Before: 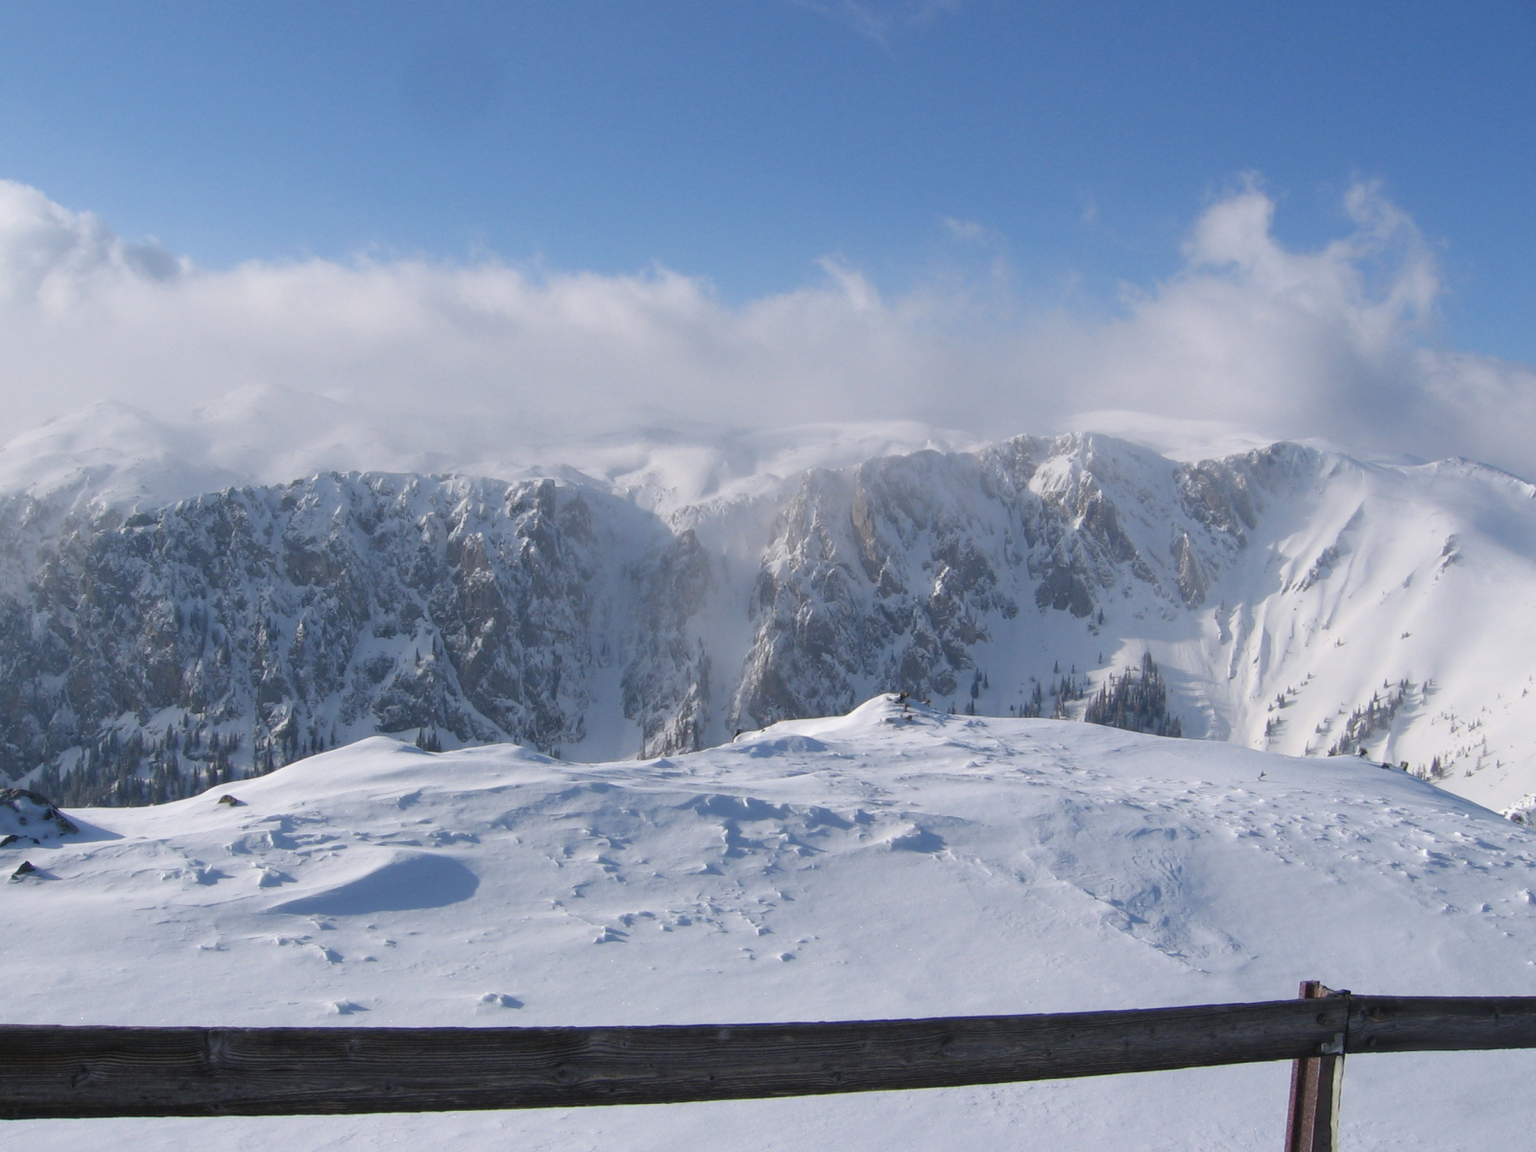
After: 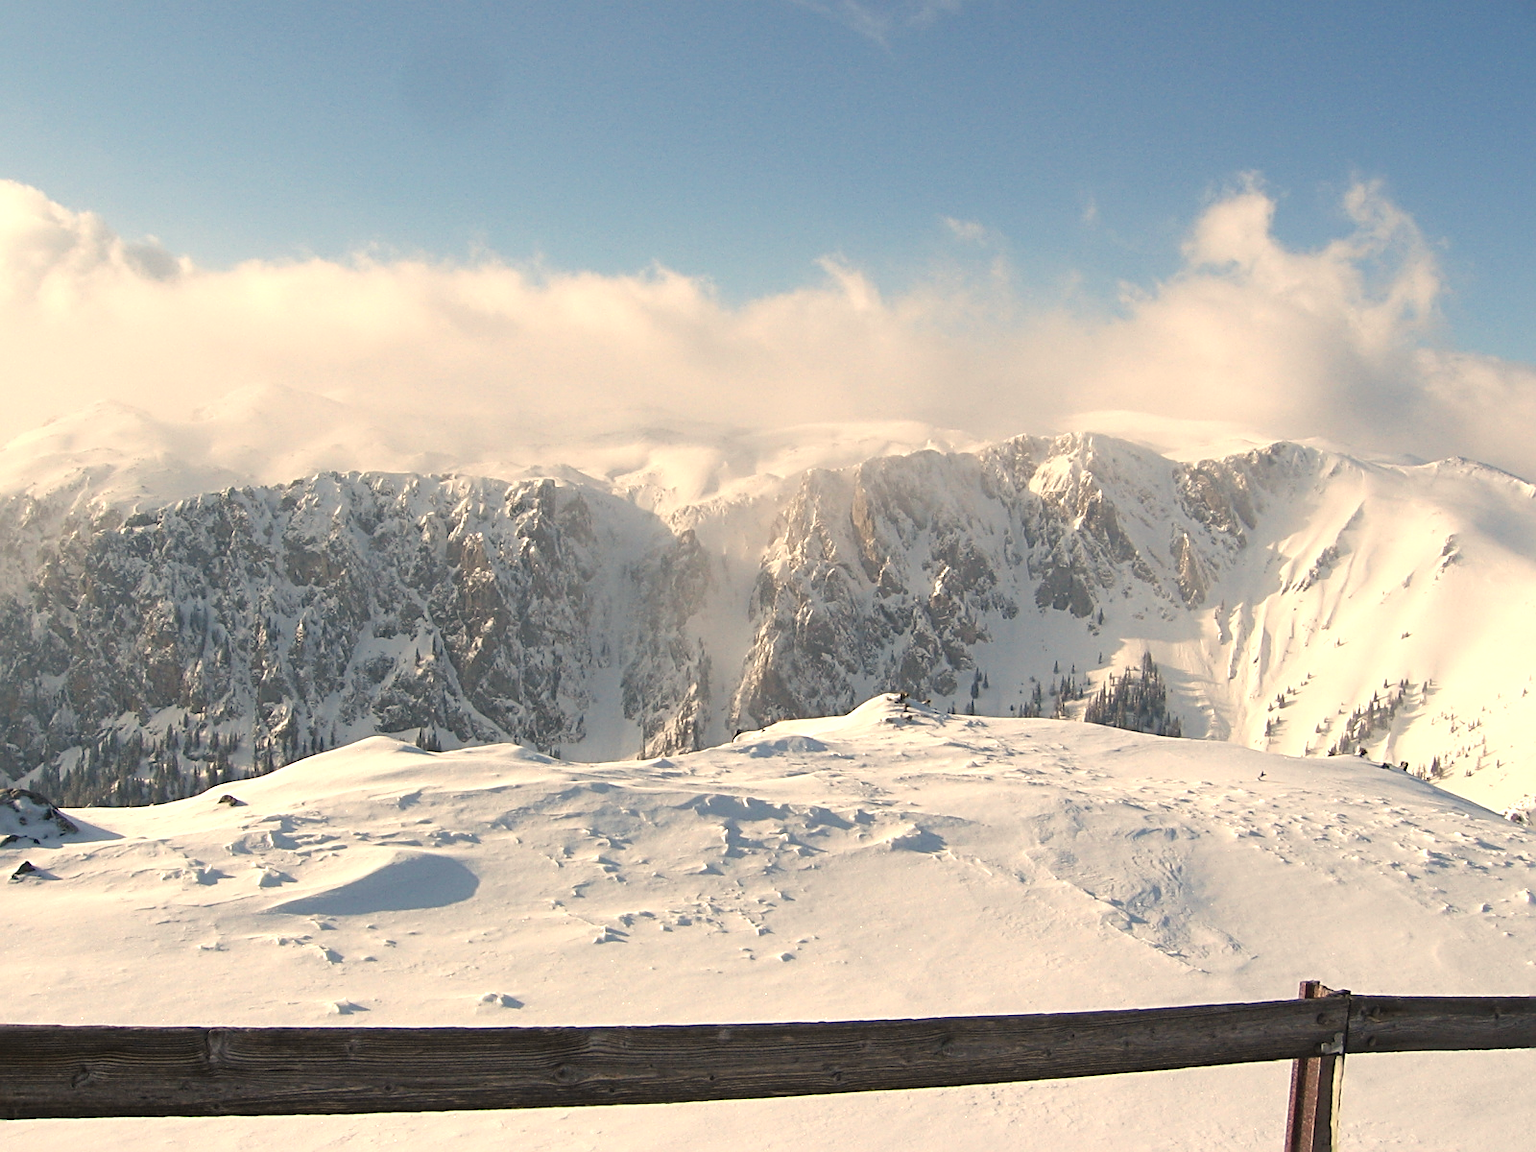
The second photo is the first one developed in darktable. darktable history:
white balance: red 1.138, green 0.996, blue 0.812
sharpen: radius 2.543, amount 0.636
exposure: exposure 0.6 EV, compensate highlight preservation false
